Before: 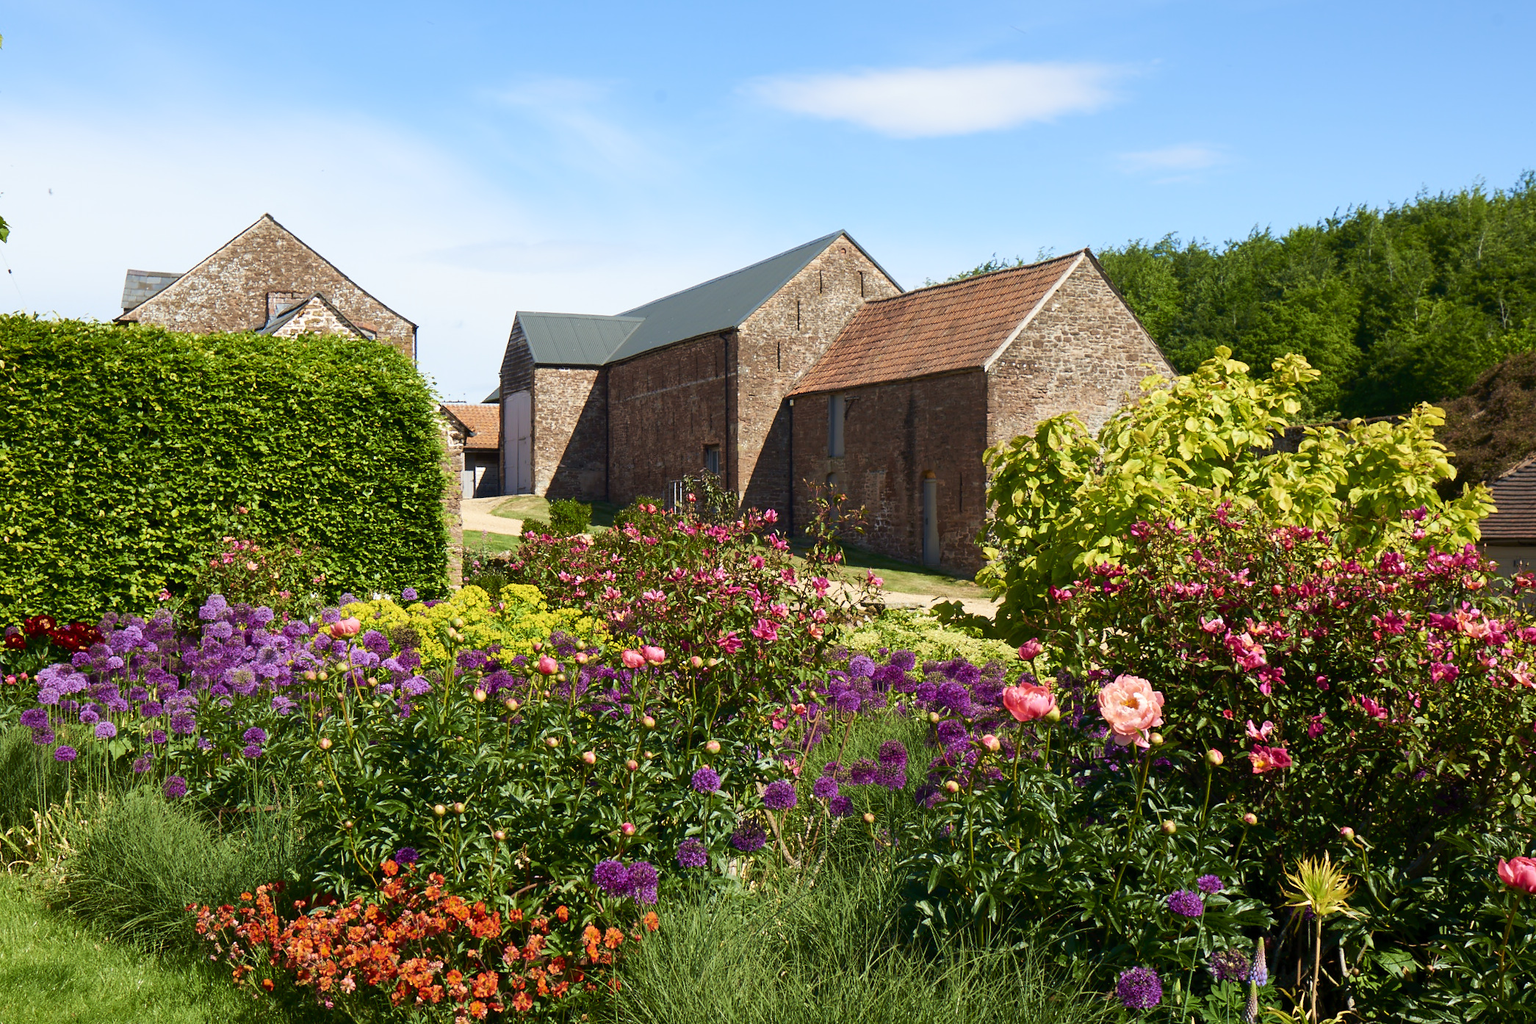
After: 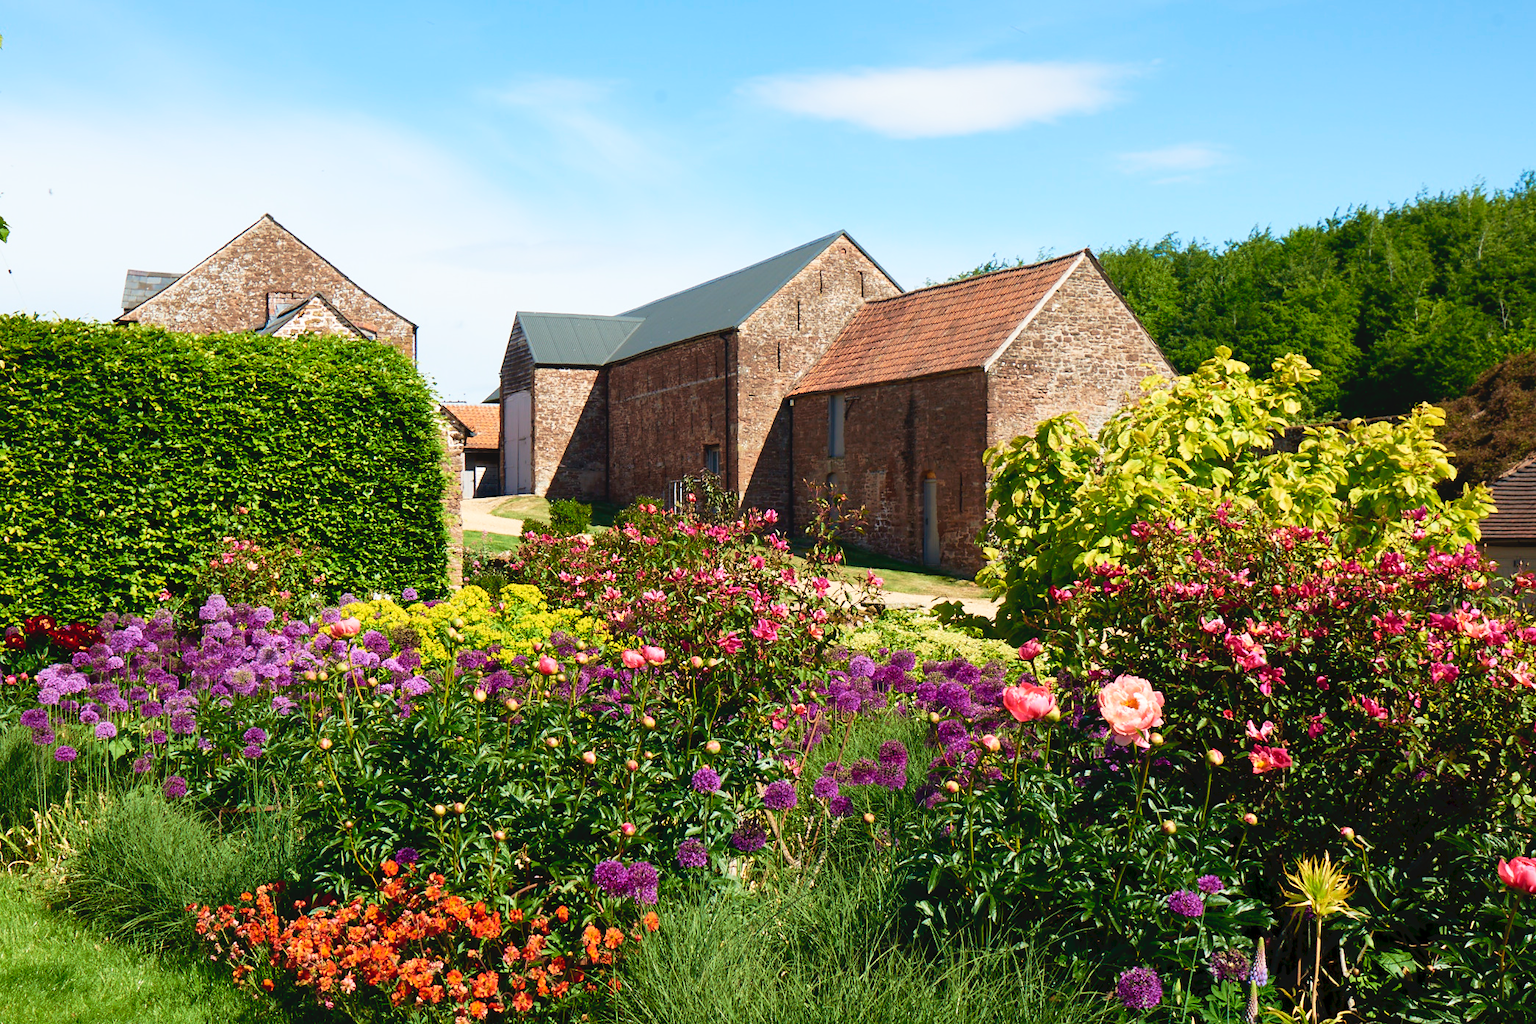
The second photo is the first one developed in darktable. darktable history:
tone curve: curves: ch0 [(0, 0) (0.003, 0.049) (0.011, 0.051) (0.025, 0.055) (0.044, 0.065) (0.069, 0.081) (0.1, 0.11) (0.136, 0.15) (0.177, 0.195) (0.224, 0.242) (0.277, 0.308) (0.335, 0.375) (0.399, 0.436) (0.468, 0.5) (0.543, 0.574) (0.623, 0.665) (0.709, 0.761) (0.801, 0.851) (0.898, 0.933) (1, 1)], preserve colors none
